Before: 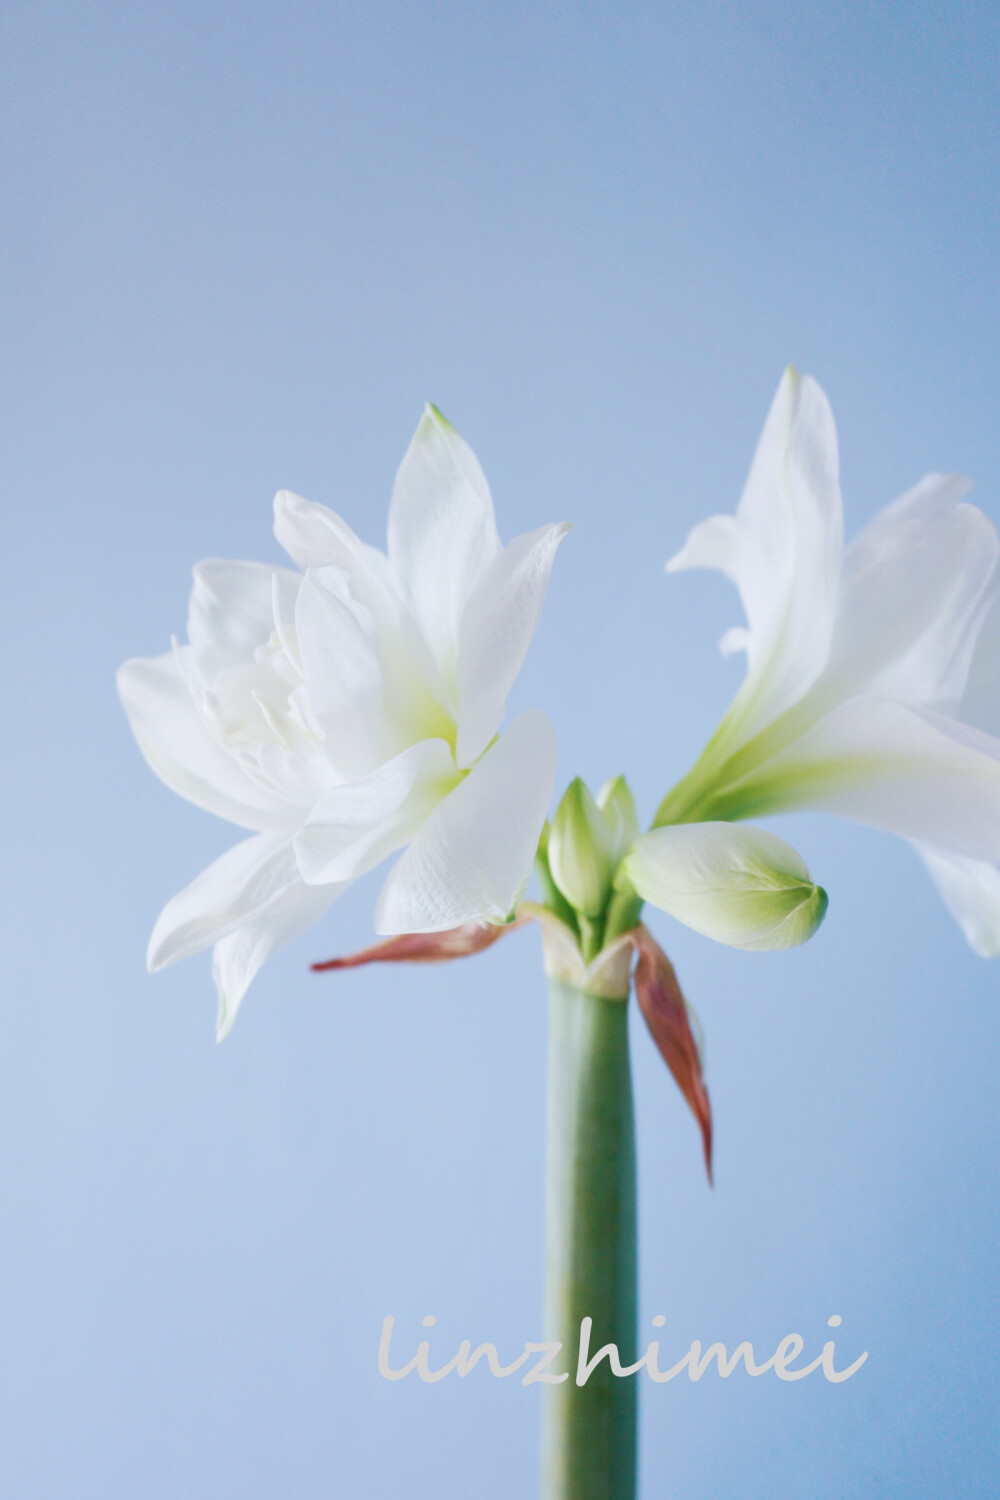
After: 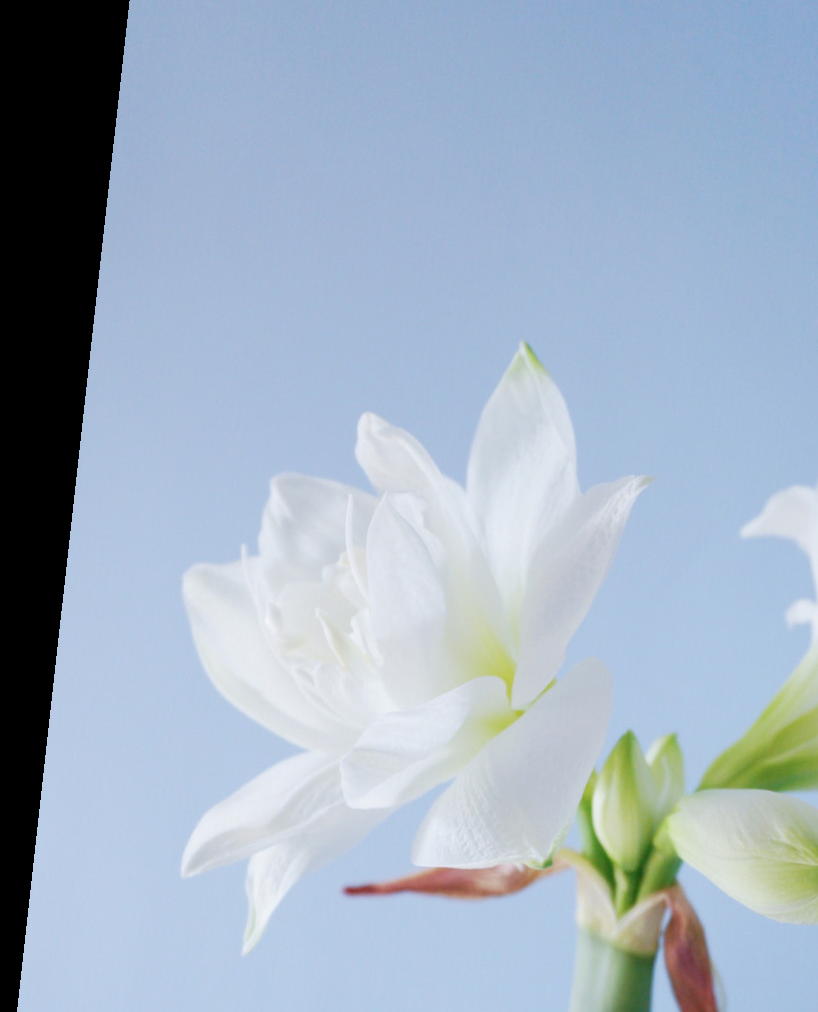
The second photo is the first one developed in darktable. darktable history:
crop and rotate: angle -6.35°, left 2.081%, top 6.604%, right 27.312%, bottom 30.153%
